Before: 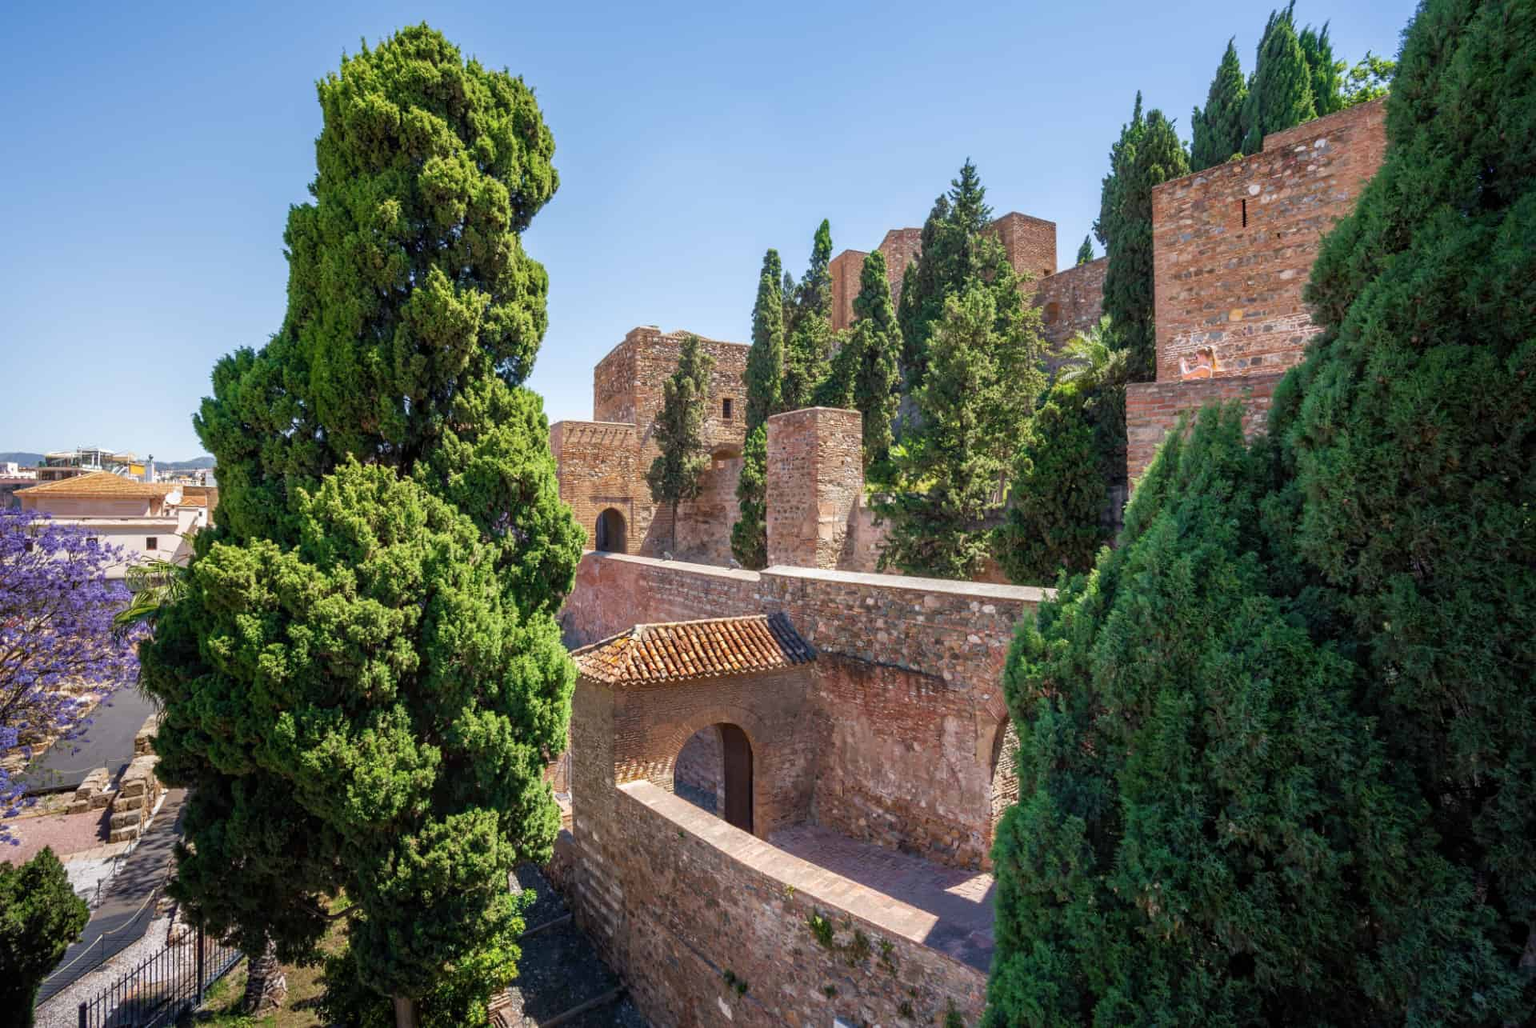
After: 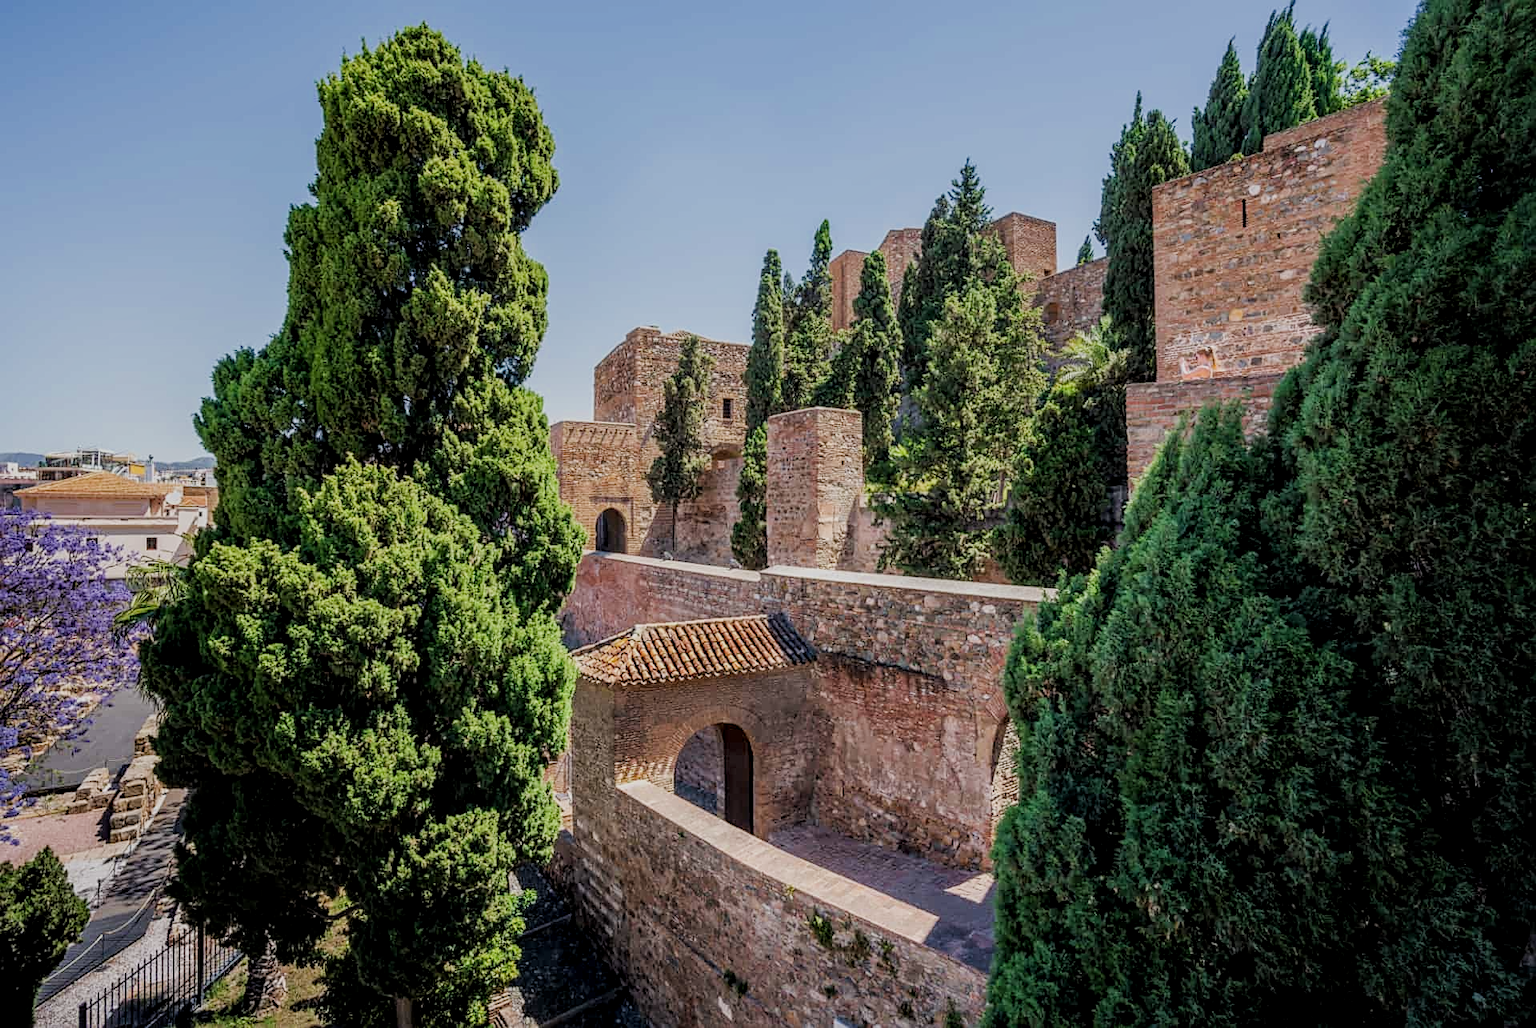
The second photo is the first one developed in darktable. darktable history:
sharpen: on, module defaults
filmic rgb: black relative exposure -6.98 EV, white relative exposure 5.63 EV, hardness 2.86
local contrast: on, module defaults
